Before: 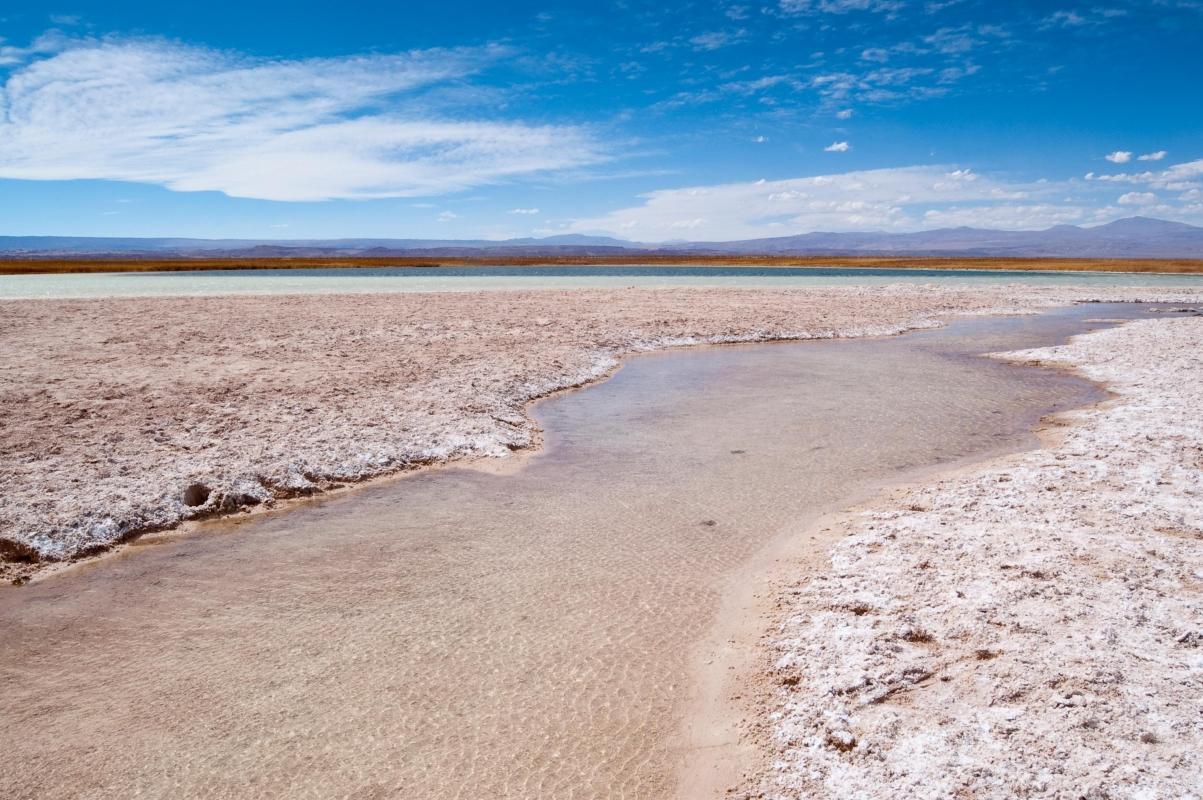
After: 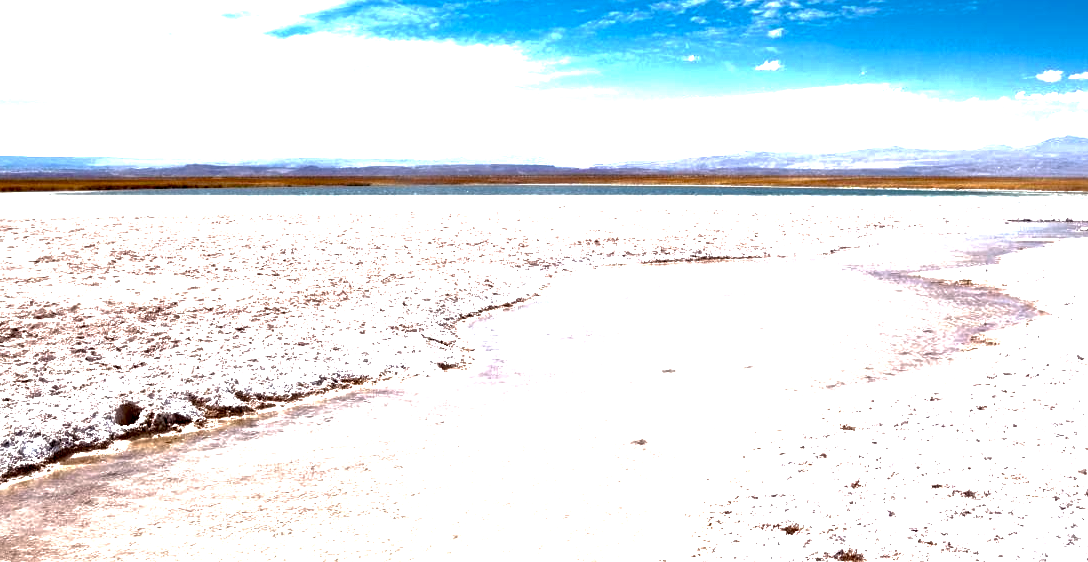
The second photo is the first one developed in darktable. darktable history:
tone equalizer: -8 EV -0.768 EV, -7 EV -0.693 EV, -6 EV -0.593 EV, -5 EV -0.391 EV, -3 EV 0.377 EV, -2 EV 0.6 EV, -1 EV 0.691 EV, +0 EV 0.739 EV, edges refinement/feathering 500, mask exposure compensation -1.57 EV, preserve details no
crop: left 5.787%, top 10.229%, right 3.752%, bottom 19.458%
base curve: curves: ch0 [(0, 0) (0.841, 0.609) (1, 1)]
exposure: black level correction 0.01, exposure 1 EV, compensate highlight preservation false
